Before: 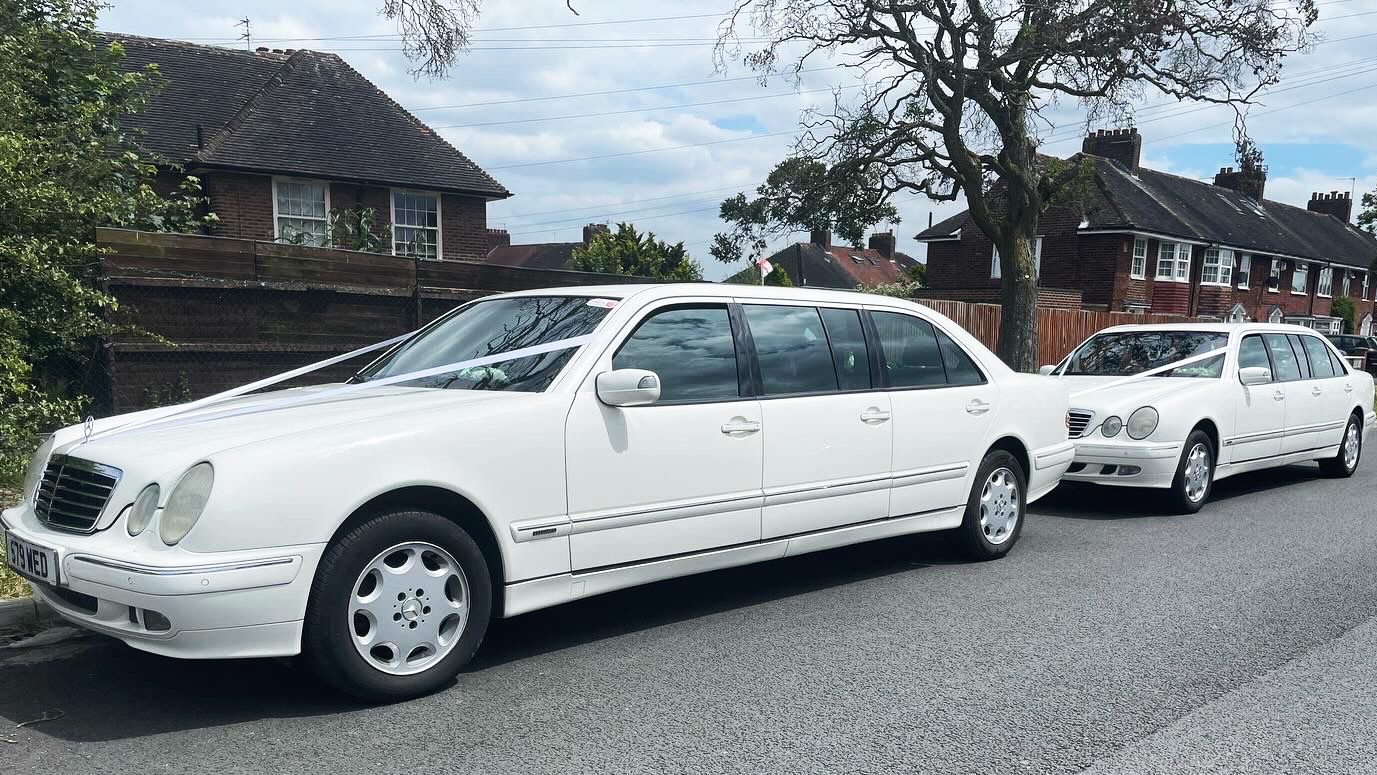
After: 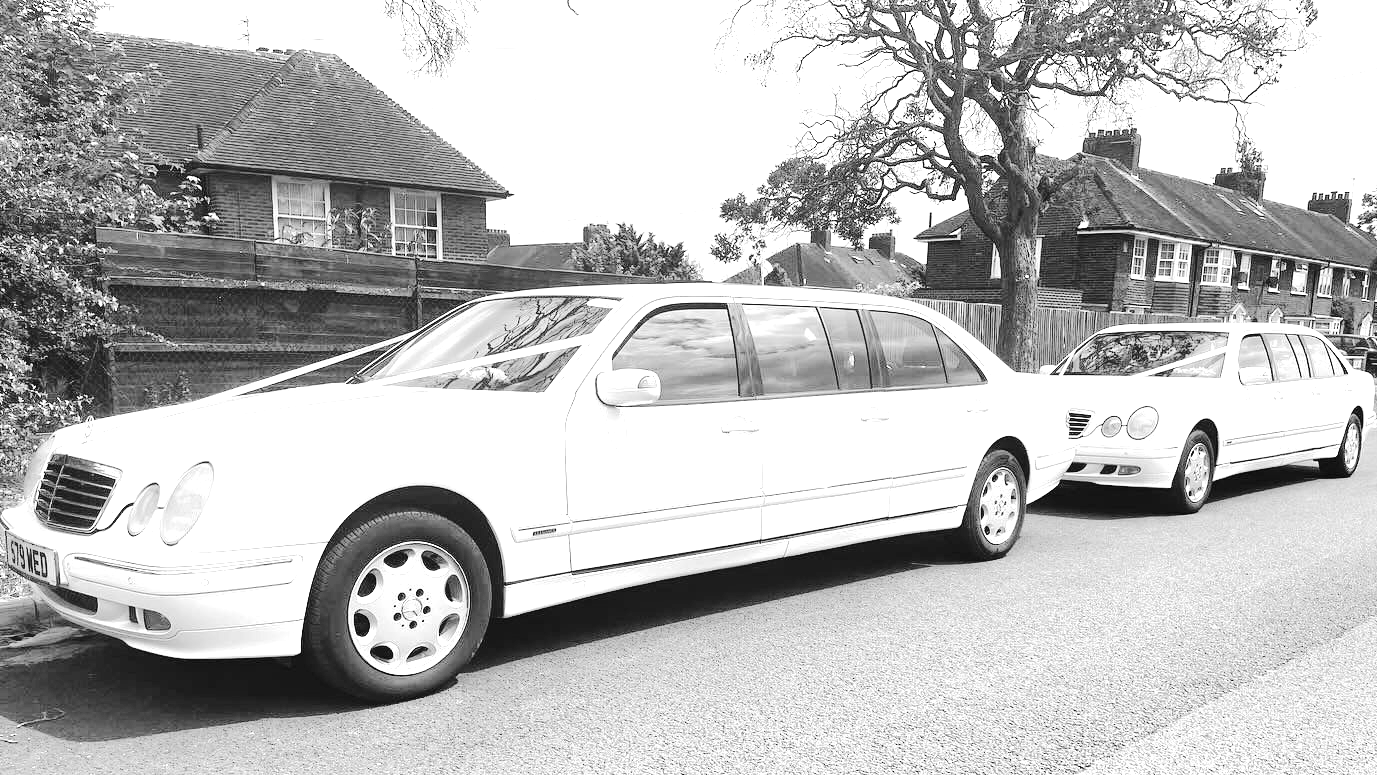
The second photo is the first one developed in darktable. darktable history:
color zones: curves: ch0 [(0, 0.613) (0.01, 0.613) (0.245, 0.448) (0.498, 0.529) (0.642, 0.665) (0.879, 0.777) (0.99, 0.613)]; ch1 [(0, 0) (0.143, 0) (0.286, 0) (0.429, 0) (0.571, 0) (0.714, 0) (0.857, 0)]
exposure: black level correction 0, exposure 1.026 EV, compensate exposure bias true, compensate highlight preservation false
color calibration: output gray [0.21, 0.42, 0.37, 0], illuminant as shot in camera, x 0.358, y 0.373, temperature 4628.91 K
tone equalizer: -7 EV 0.16 EV, -6 EV 0.613 EV, -5 EV 1.15 EV, -4 EV 1.35 EV, -3 EV 1.13 EV, -2 EV 0.6 EV, -1 EV 0.152 EV, edges refinement/feathering 500, mask exposure compensation -1.57 EV, preserve details no
